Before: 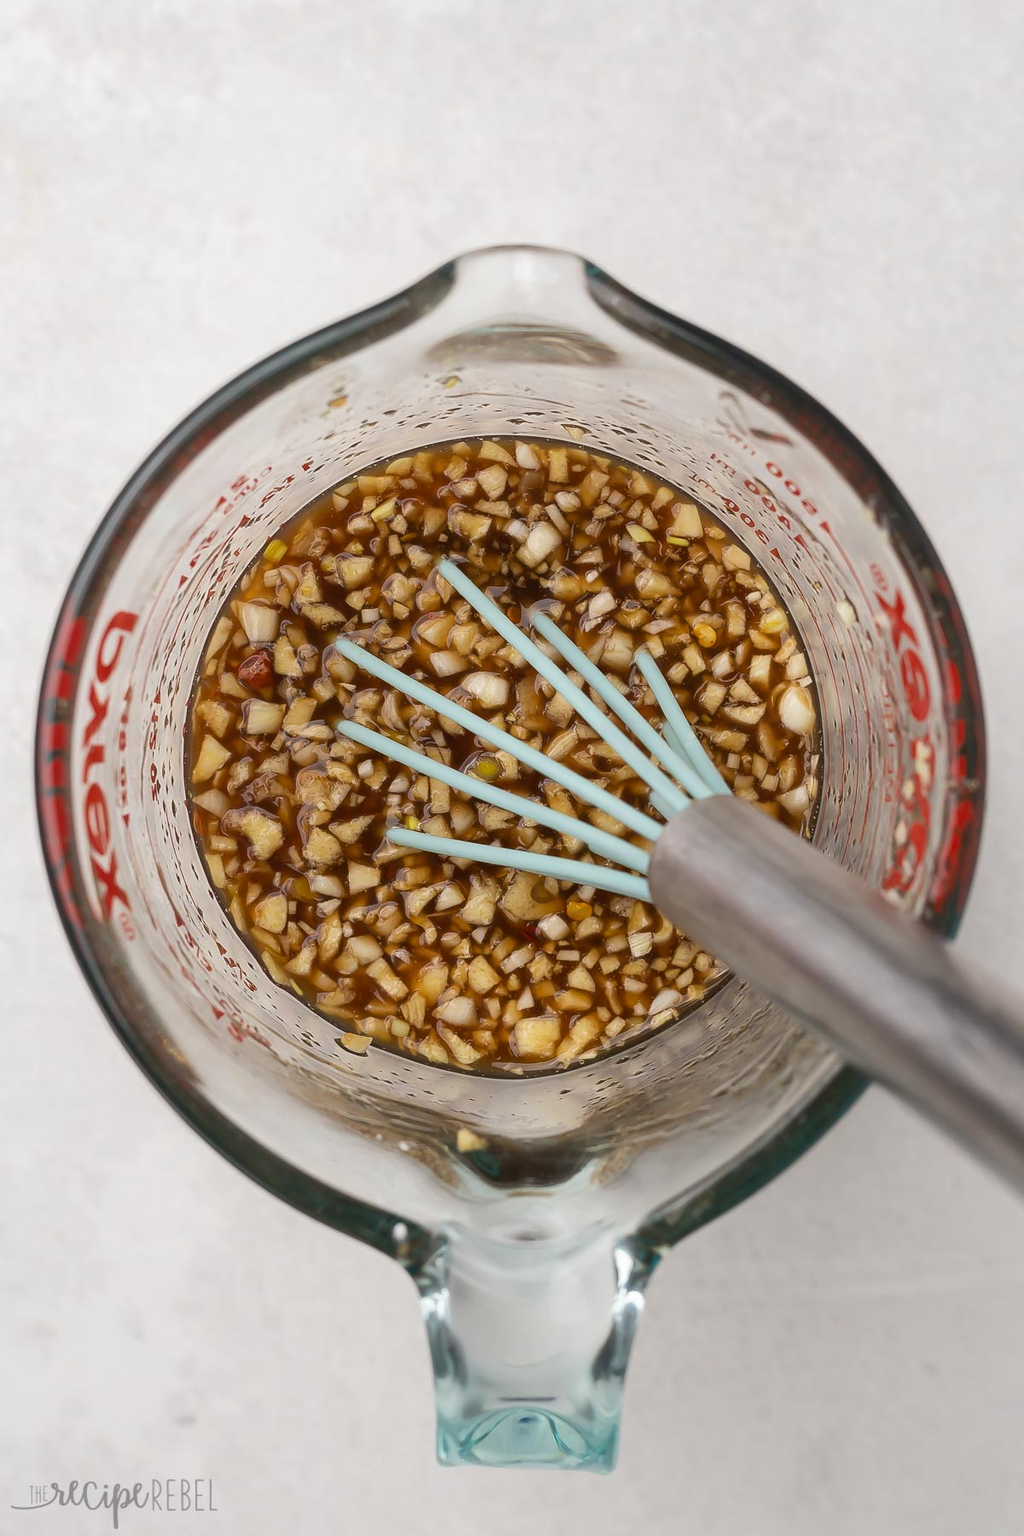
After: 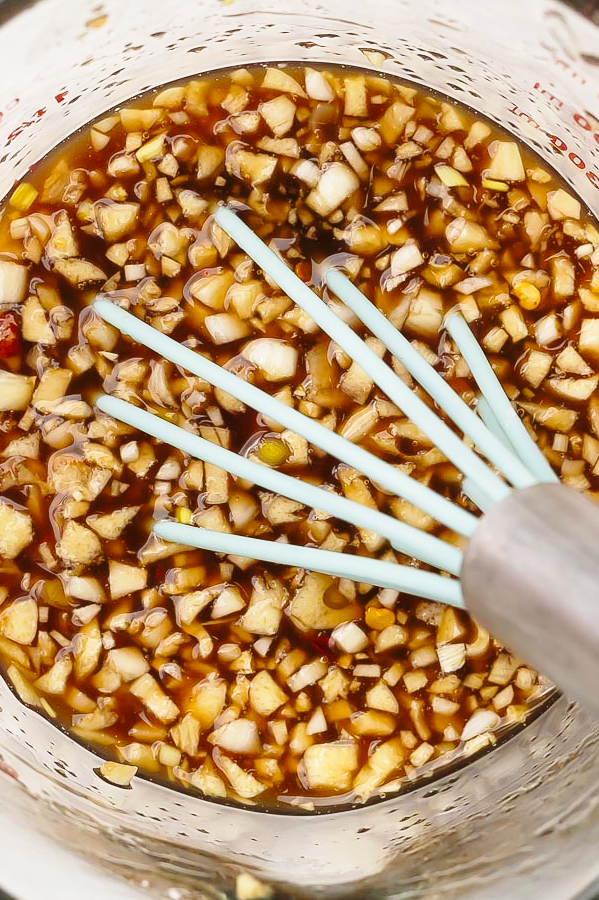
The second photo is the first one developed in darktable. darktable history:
crop: left 25%, top 25%, right 25%, bottom 25%
base curve: curves: ch0 [(0, 0) (0.028, 0.03) (0.121, 0.232) (0.46, 0.748) (0.859, 0.968) (1, 1)], preserve colors none
